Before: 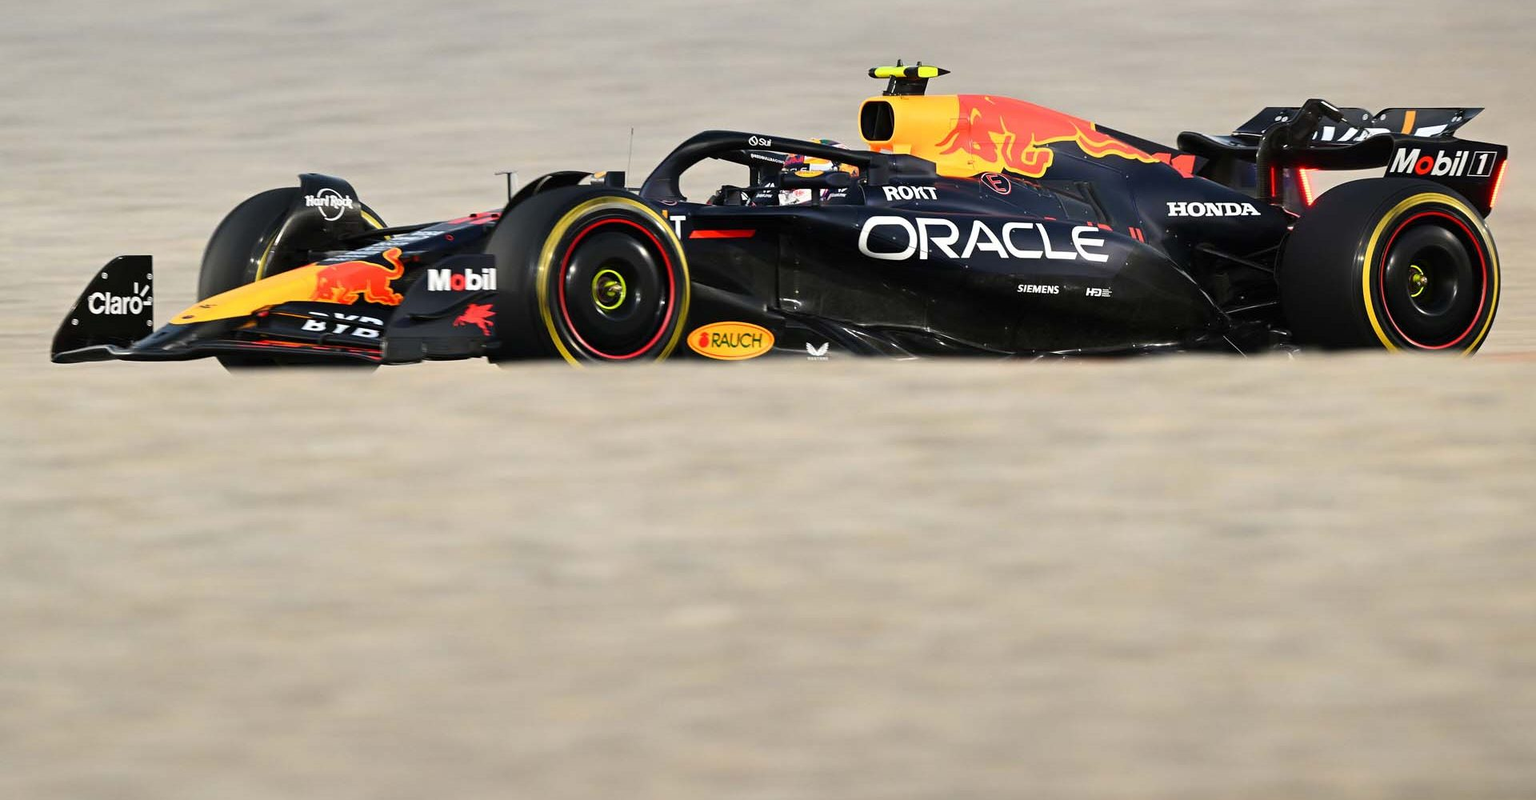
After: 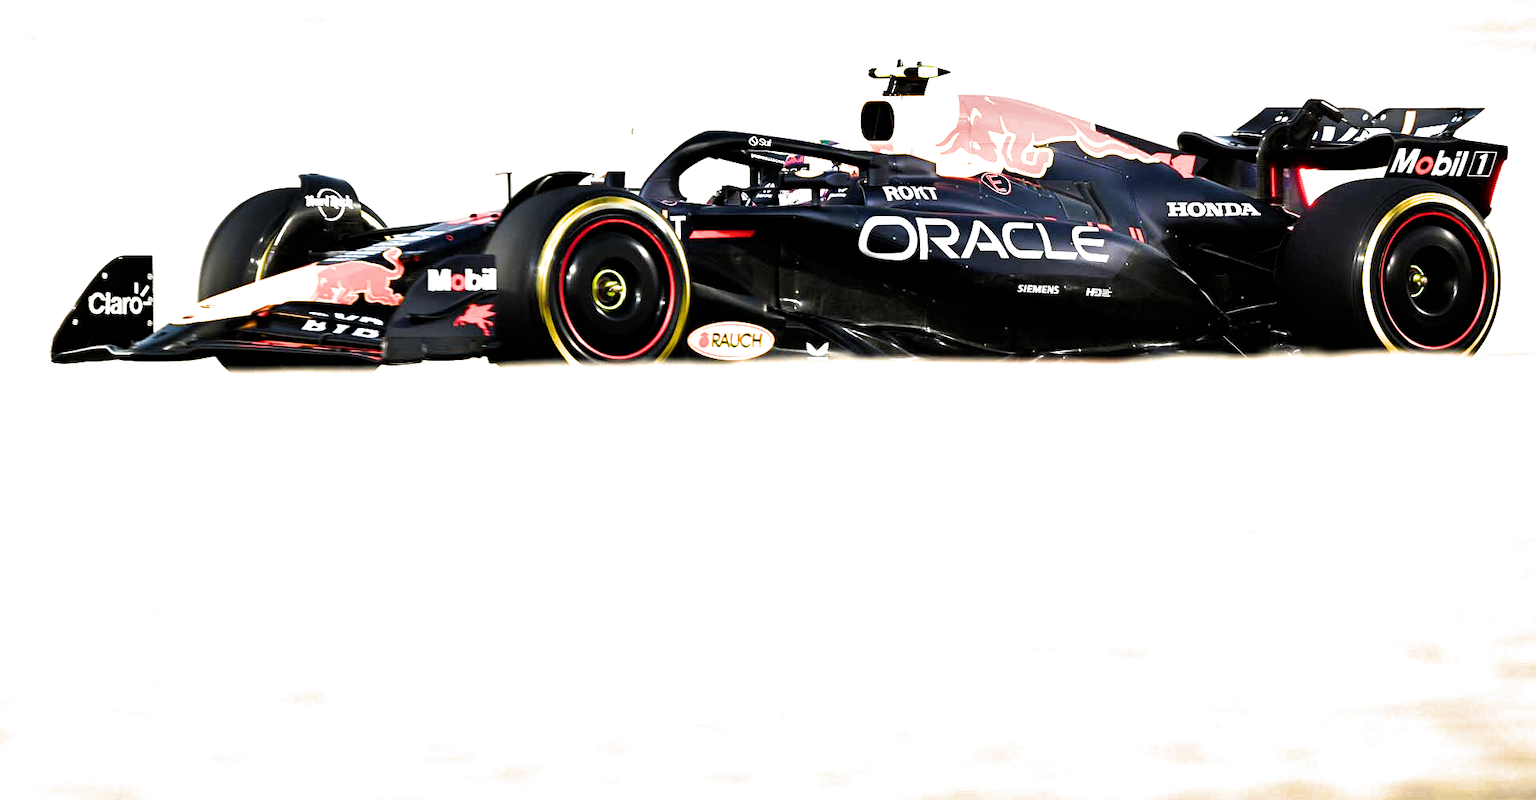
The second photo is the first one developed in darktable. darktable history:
exposure: black level correction 0.001, exposure 0.955 EV, compensate highlight preservation false
color balance rgb: perceptual saturation grading › global saturation 16.668%, global vibrance 20%
shadows and highlights: shadows 39.62, highlights -53.16, low approximation 0.01, soften with gaussian
filmic rgb: black relative exposure -8.18 EV, white relative exposure 2.2 EV, target white luminance 99.969%, hardness 7.19, latitude 74.65%, contrast 1.322, highlights saturation mix -2.63%, shadows ↔ highlights balance 29.69%, color science v6 (2022)
